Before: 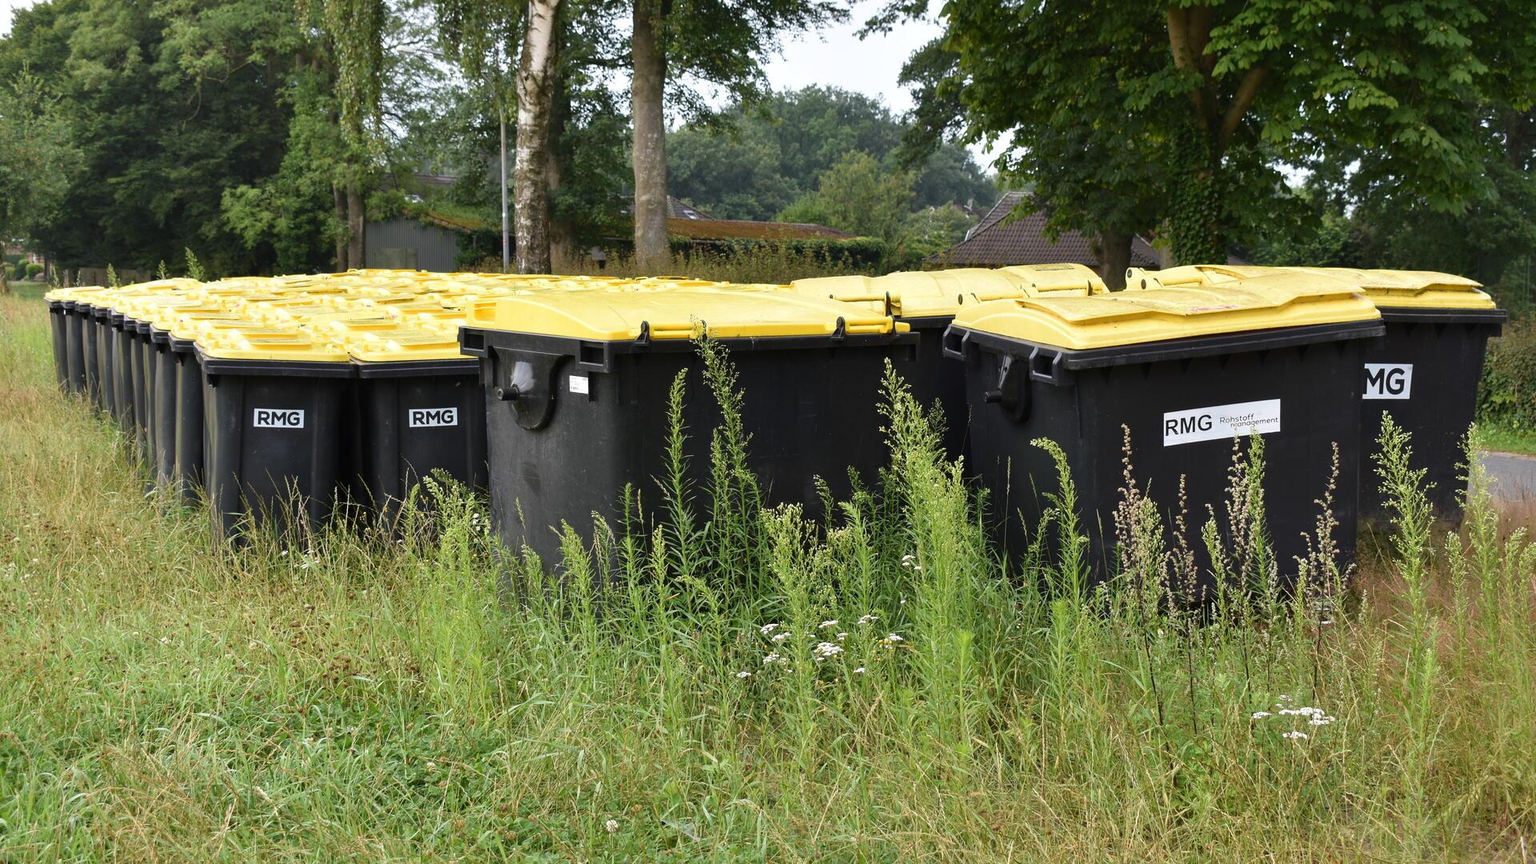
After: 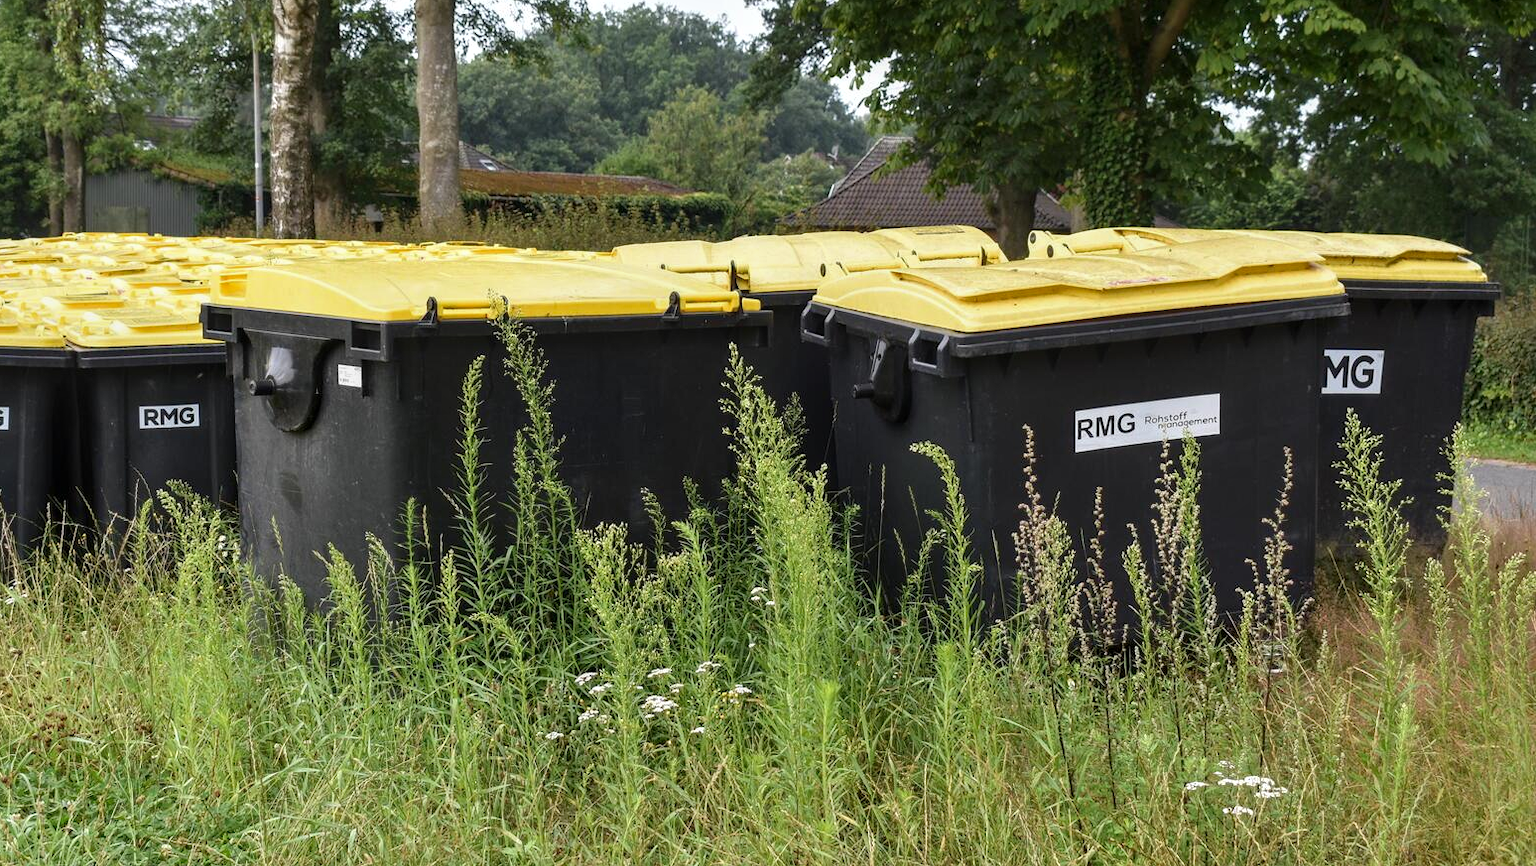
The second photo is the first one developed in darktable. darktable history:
crop: left 19.341%, top 9.493%, right 0%, bottom 9.587%
local contrast: on, module defaults
